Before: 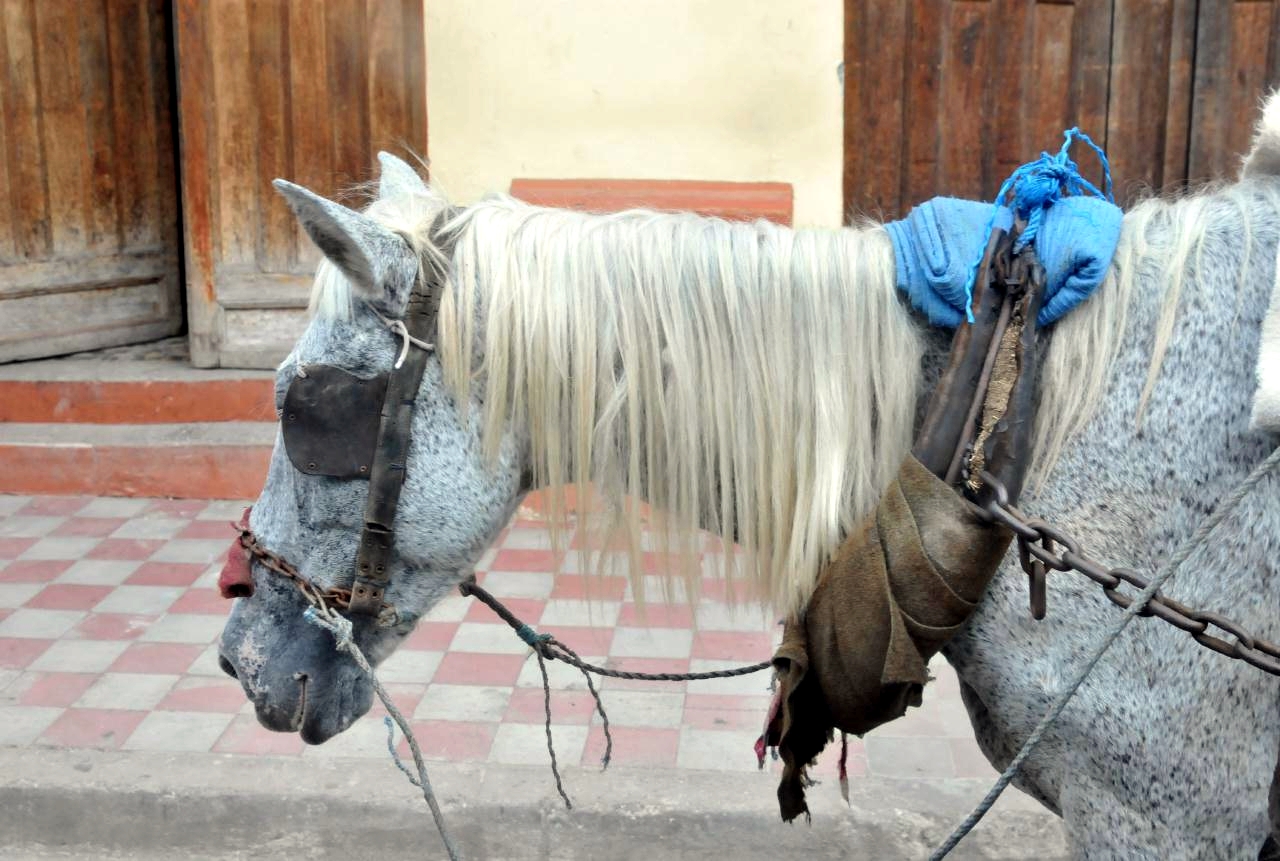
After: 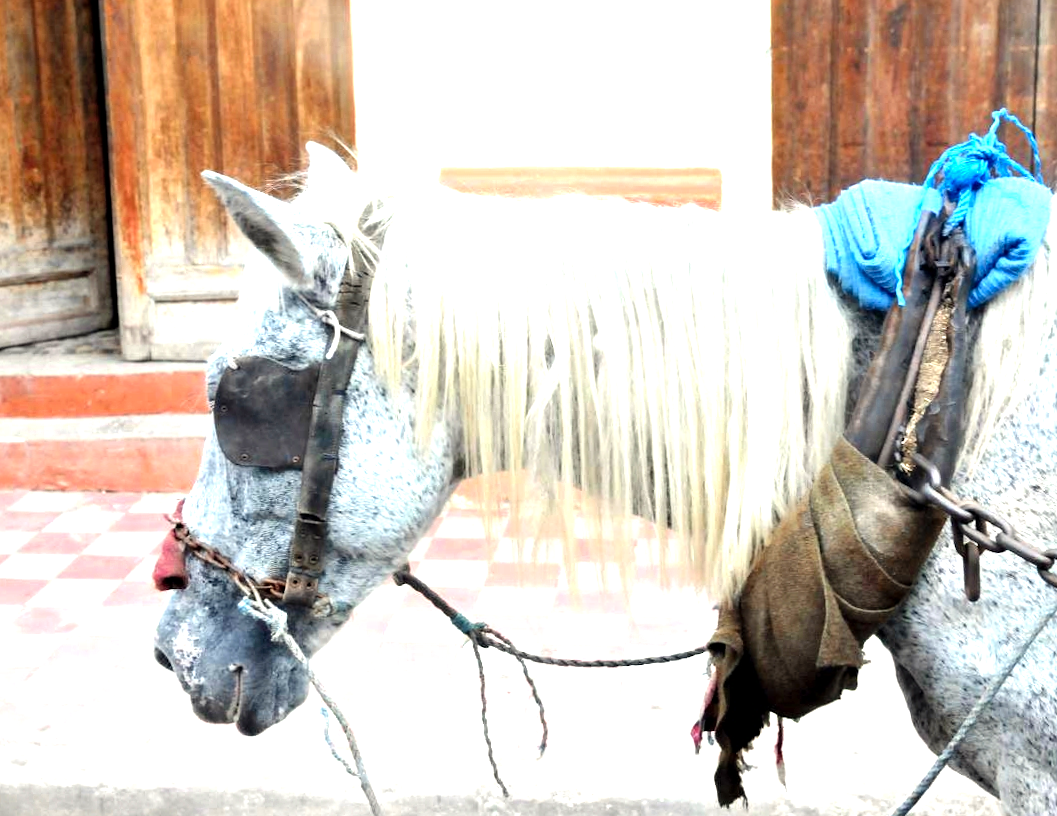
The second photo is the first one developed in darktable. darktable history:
crop and rotate: angle 0.756°, left 4.473%, top 0.664%, right 11.287%, bottom 2.604%
levels: levels [0, 0.352, 0.703]
